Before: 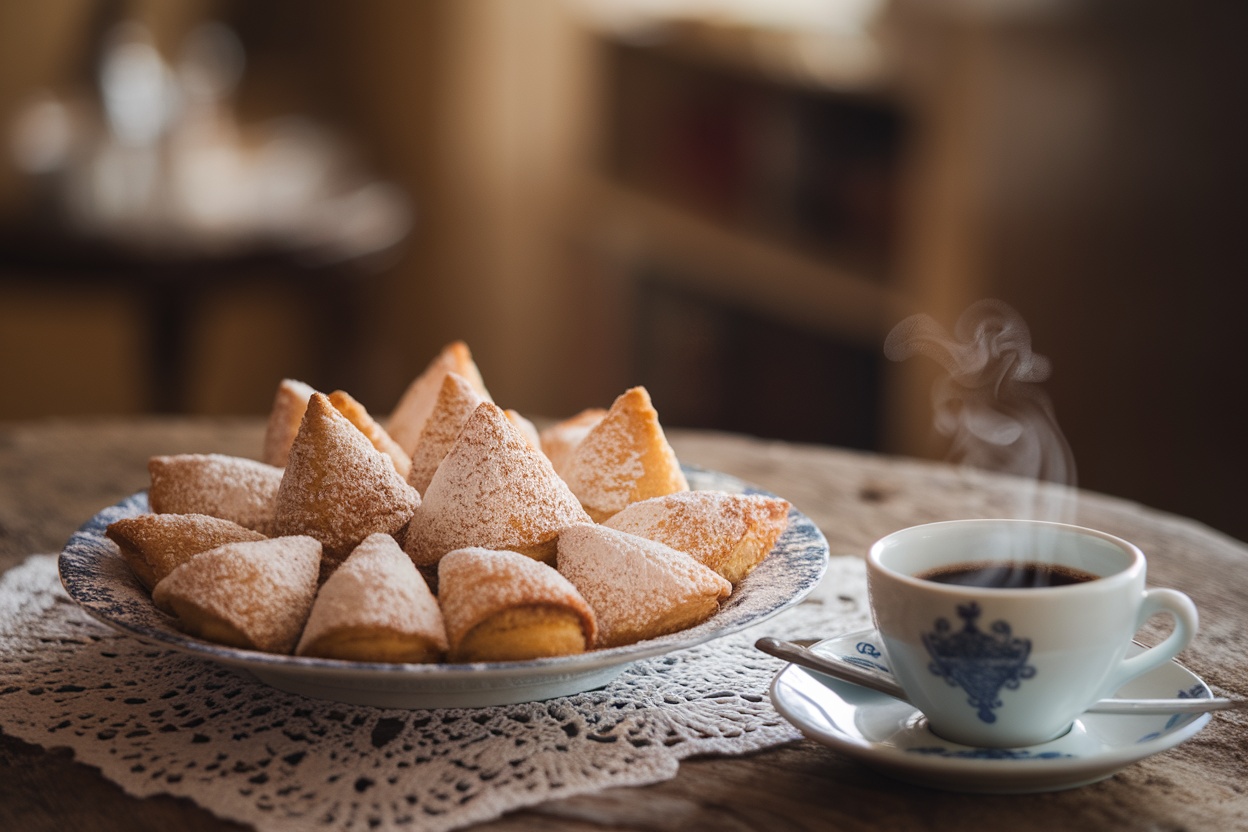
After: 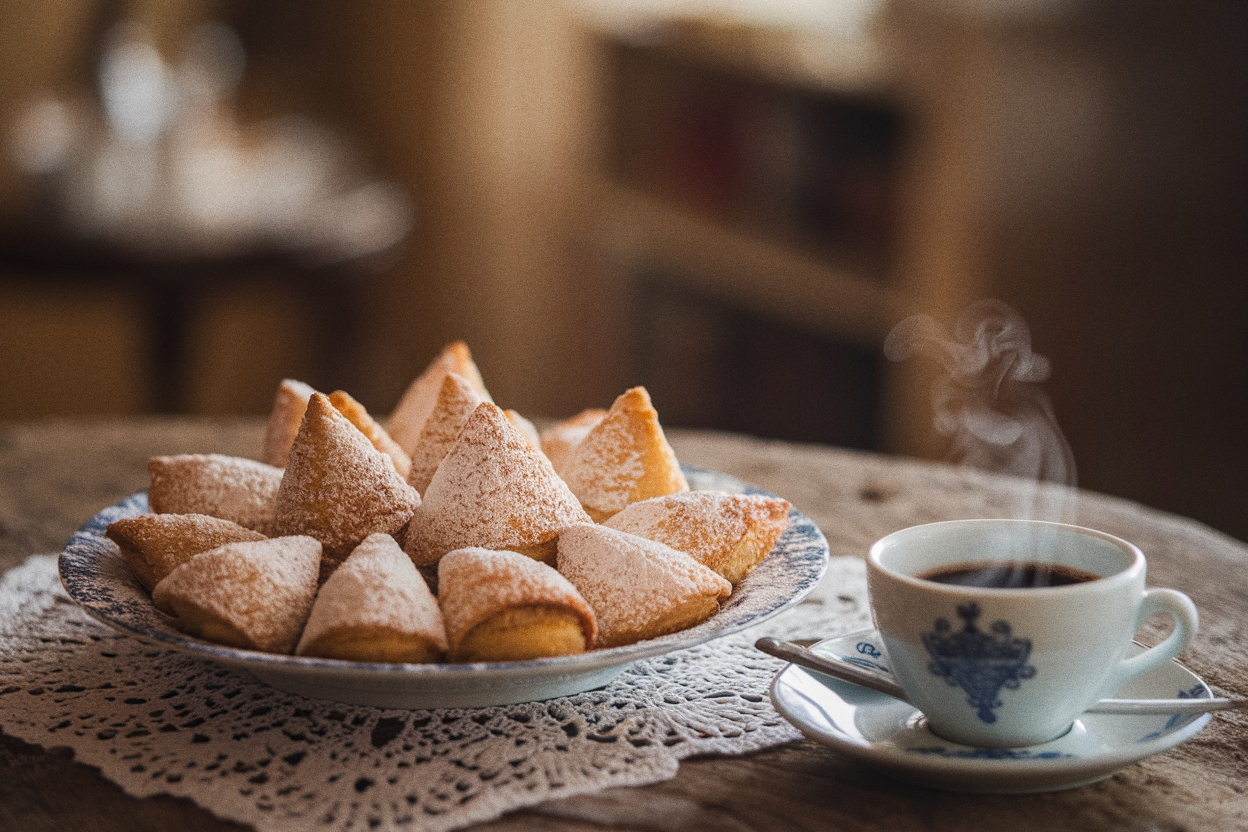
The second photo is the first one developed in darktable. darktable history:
grain: on, module defaults
local contrast: detail 110%
